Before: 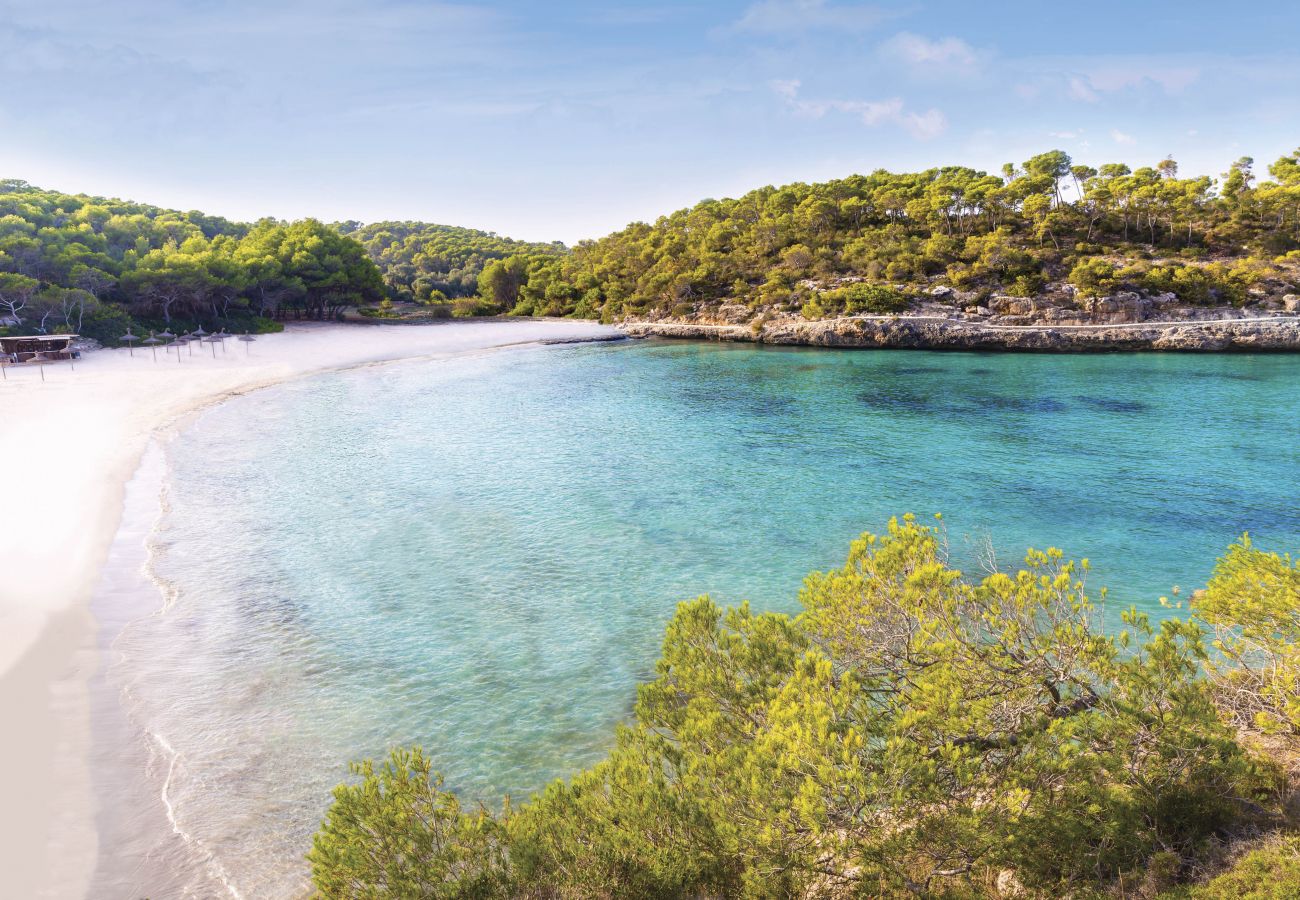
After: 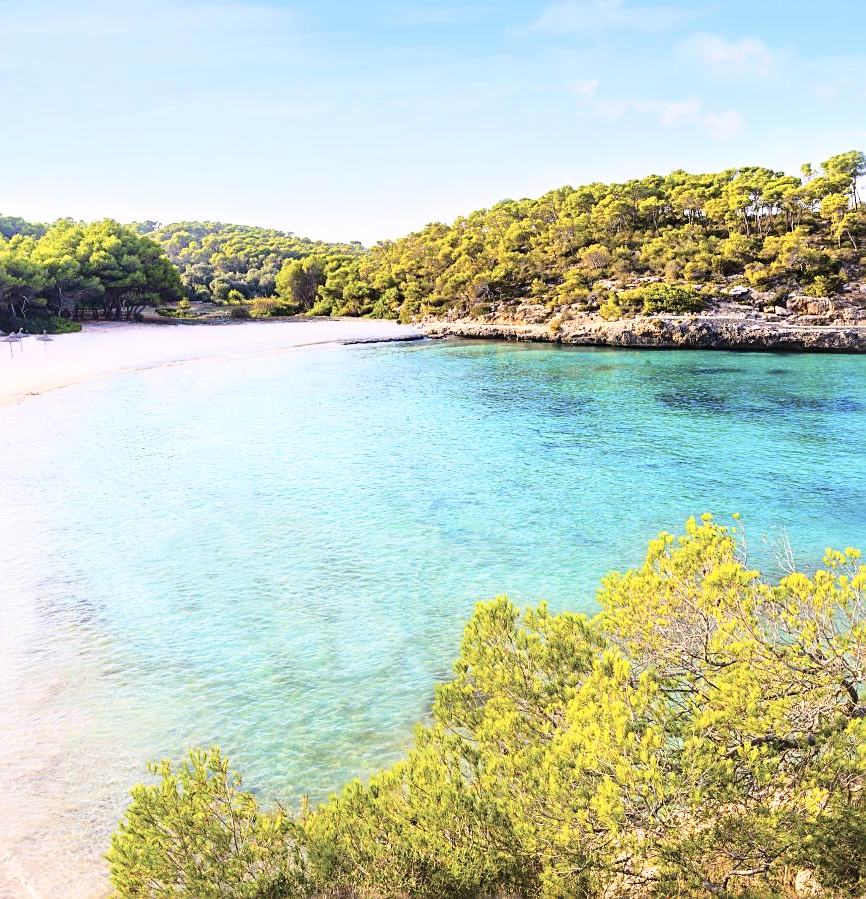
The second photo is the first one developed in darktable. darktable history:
base curve: curves: ch0 [(0, 0) (0.028, 0.03) (0.121, 0.232) (0.46, 0.748) (0.859, 0.968) (1, 1)]
crop and rotate: left 15.546%, right 17.787%
sharpen: on, module defaults
